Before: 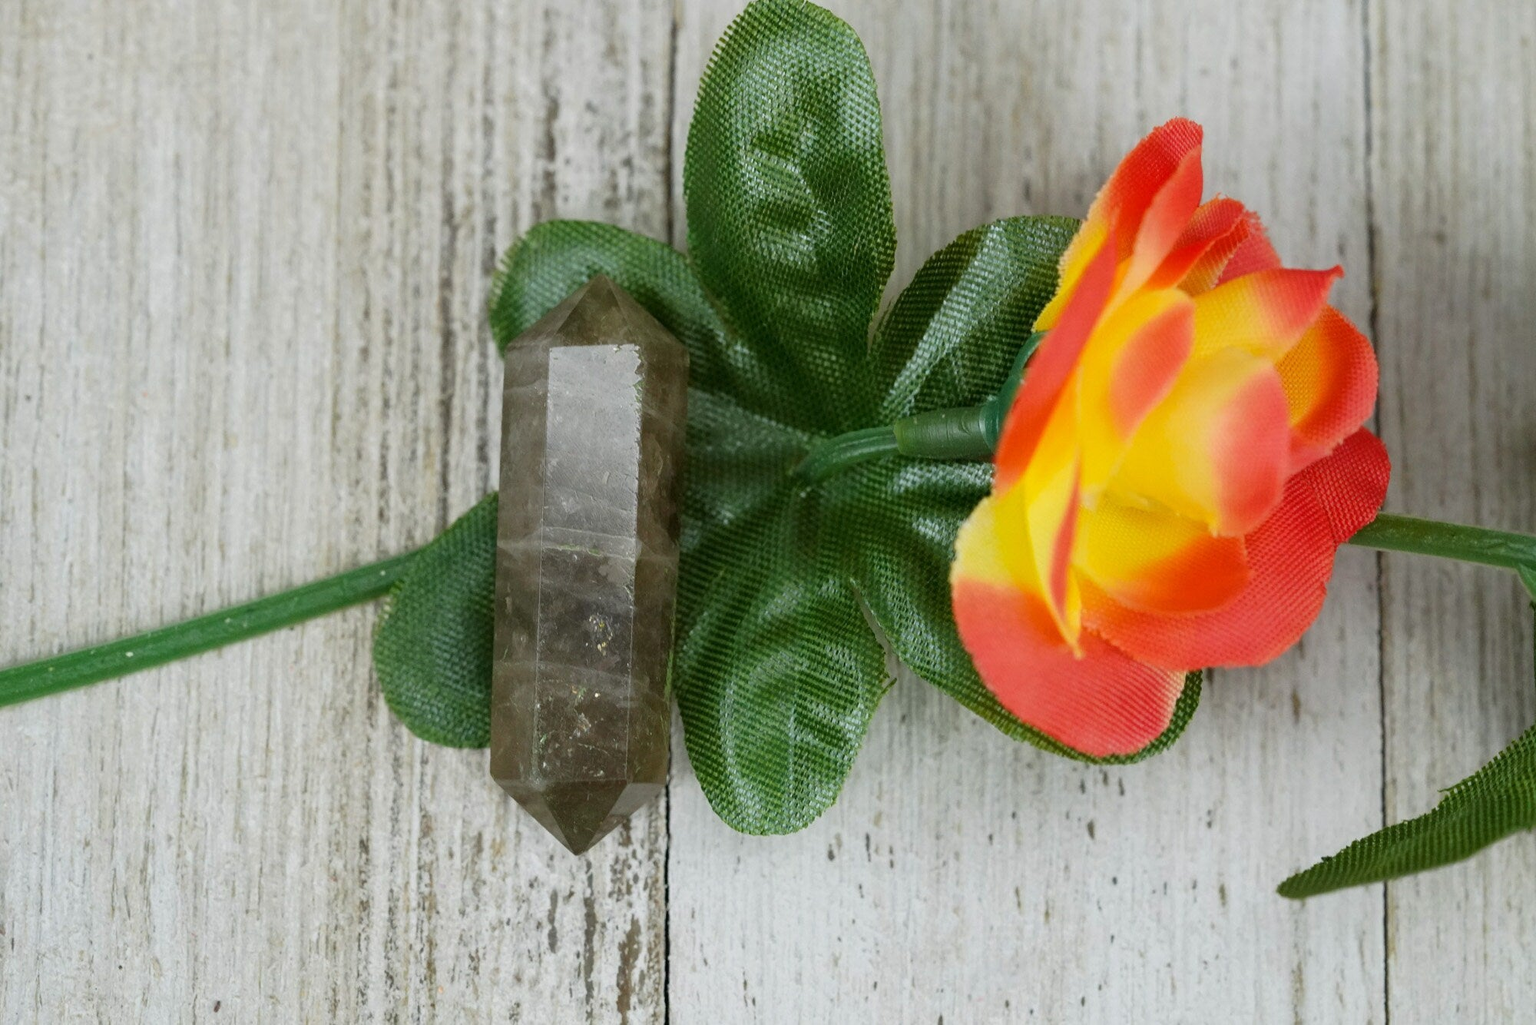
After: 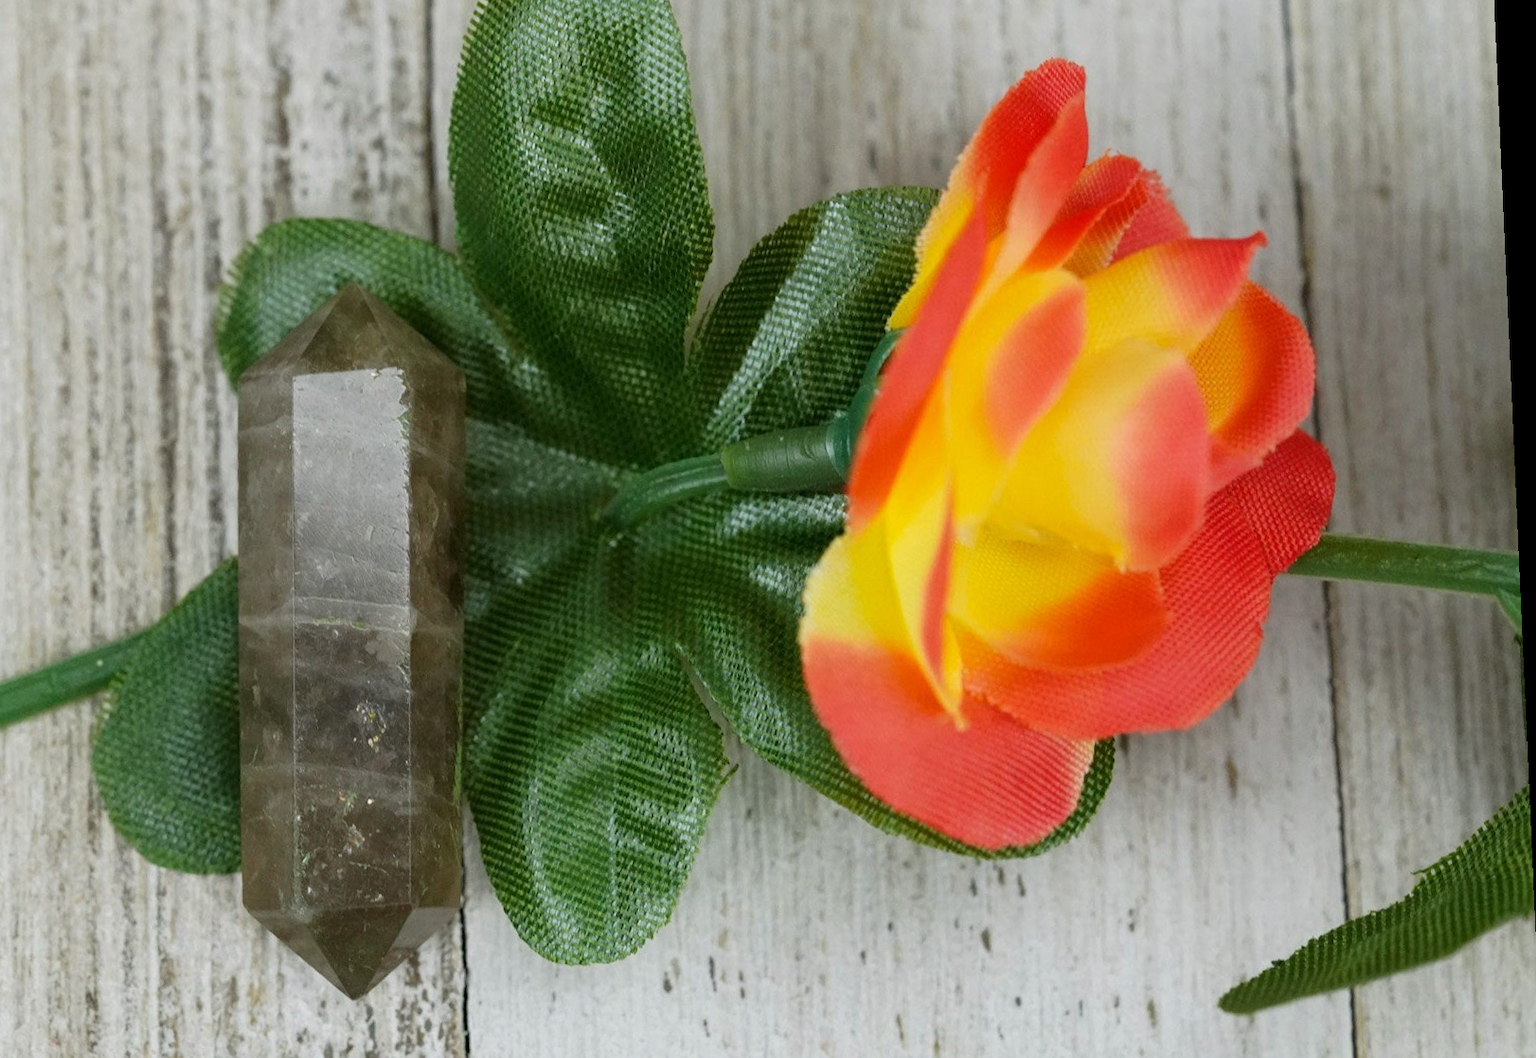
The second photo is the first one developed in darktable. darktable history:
crop and rotate: left 20.74%, top 7.912%, right 0.375%, bottom 13.378%
rotate and perspective: rotation -2.56°, automatic cropping off
